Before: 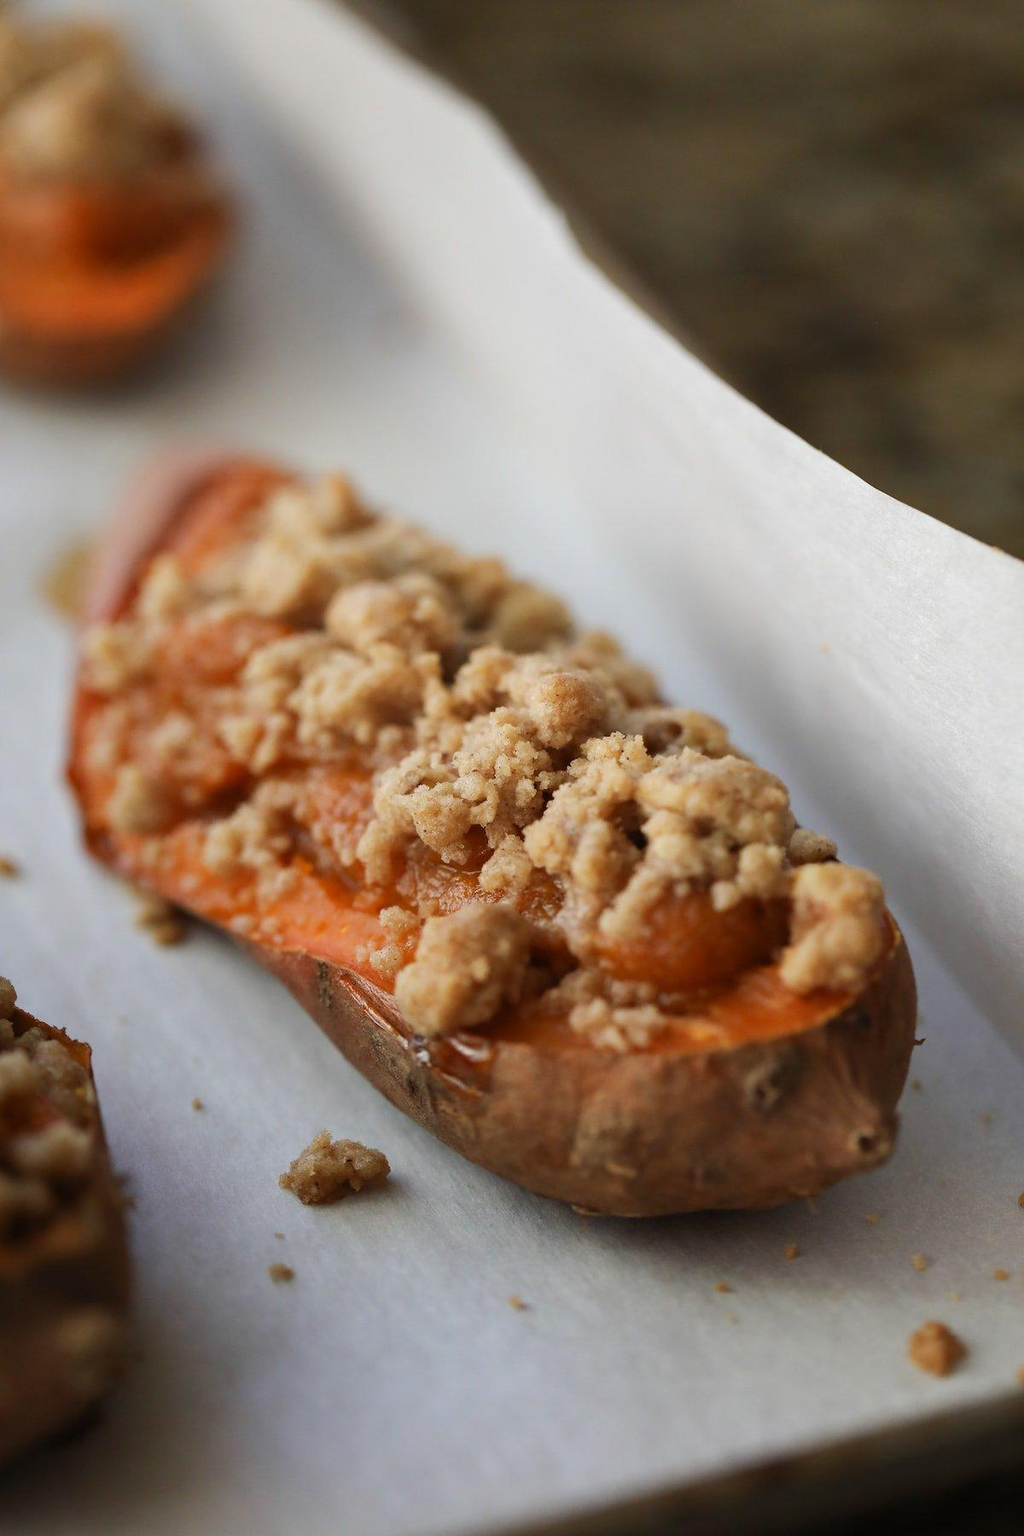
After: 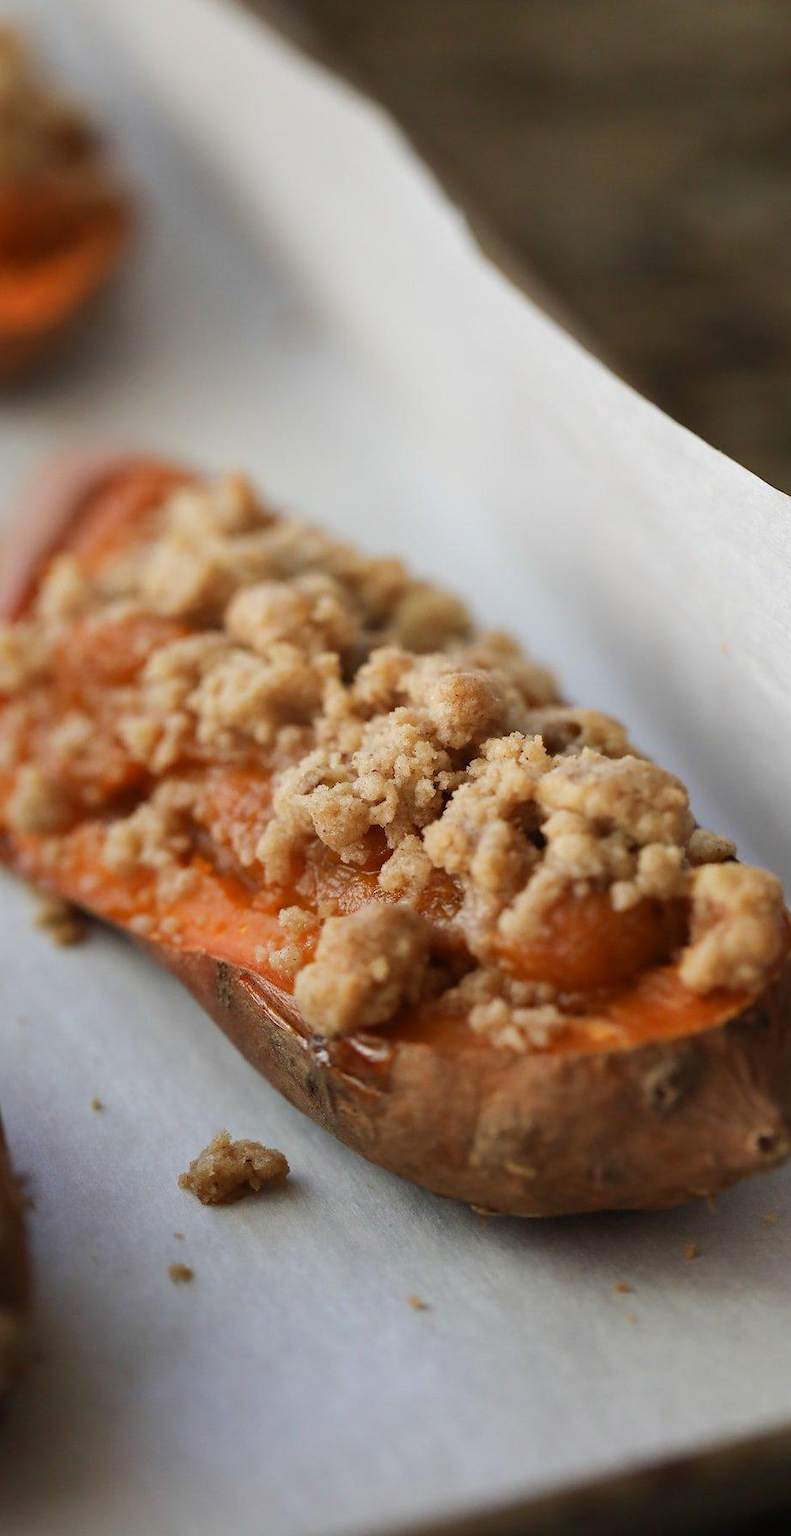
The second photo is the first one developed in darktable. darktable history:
crop: left 9.869%, right 12.756%
